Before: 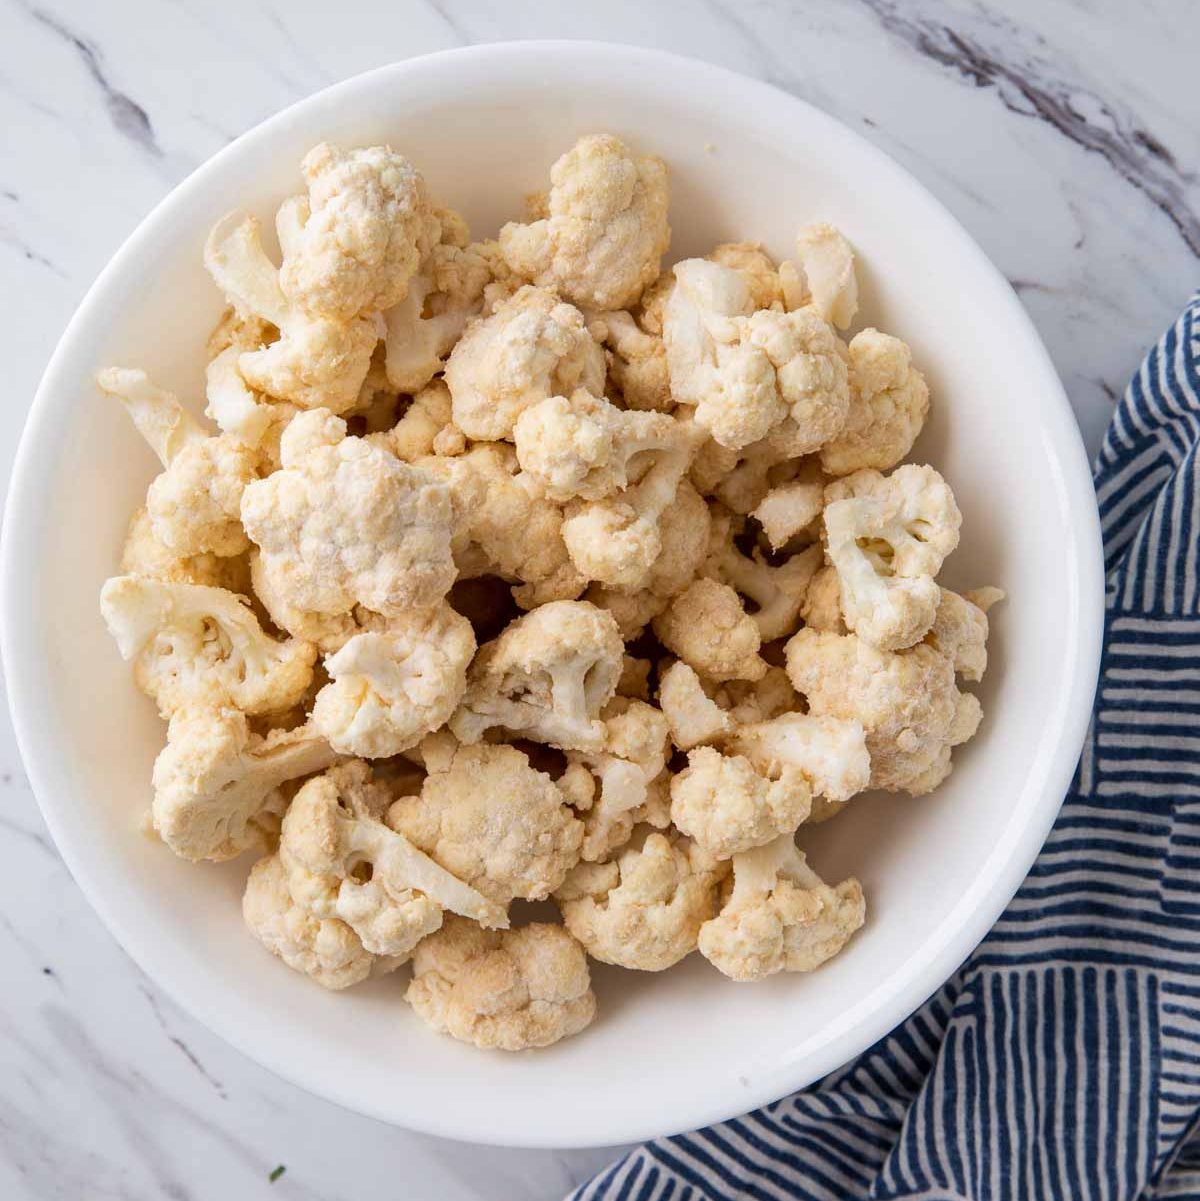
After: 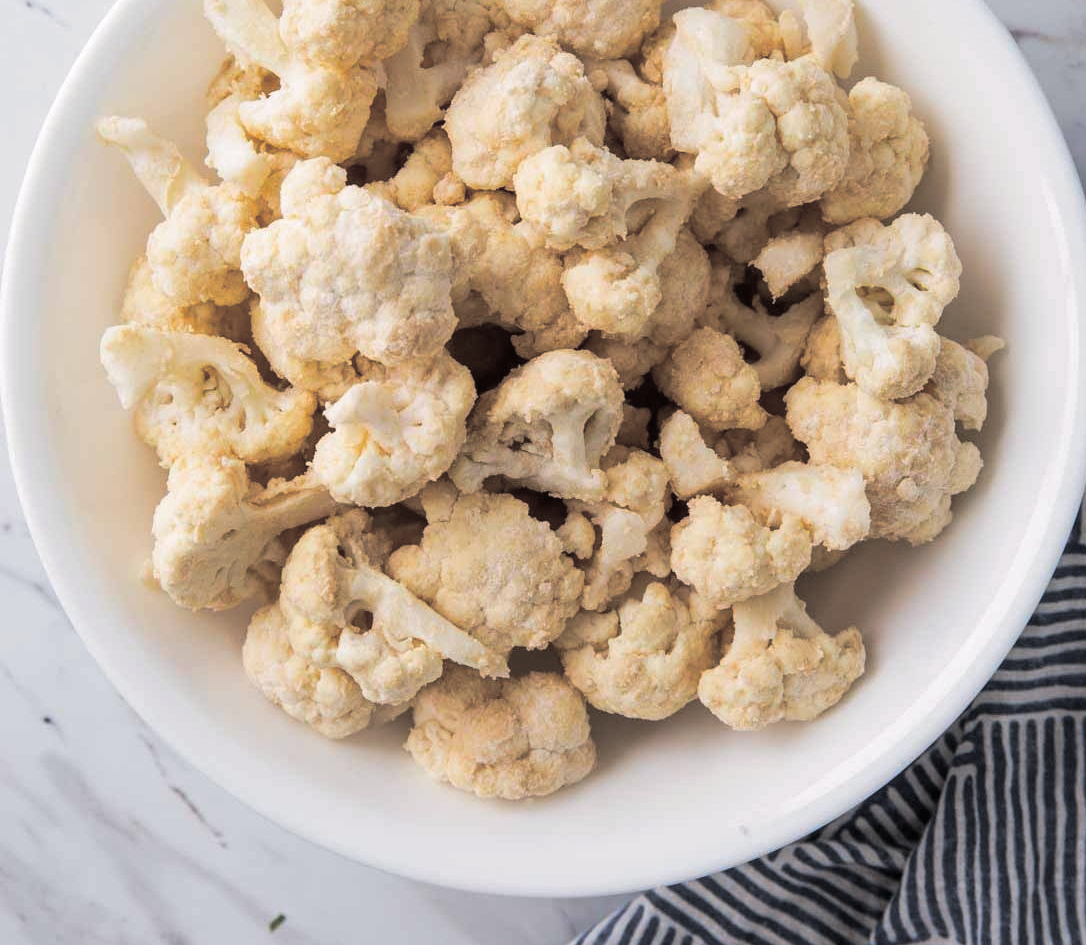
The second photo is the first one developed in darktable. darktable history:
white balance: red 1, blue 1
crop: top 20.916%, right 9.437%, bottom 0.316%
split-toning: shadows › hue 36°, shadows › saturation 0.05, highlights › hue 10.8°, highlights › saturation 0.15, compress 40%
